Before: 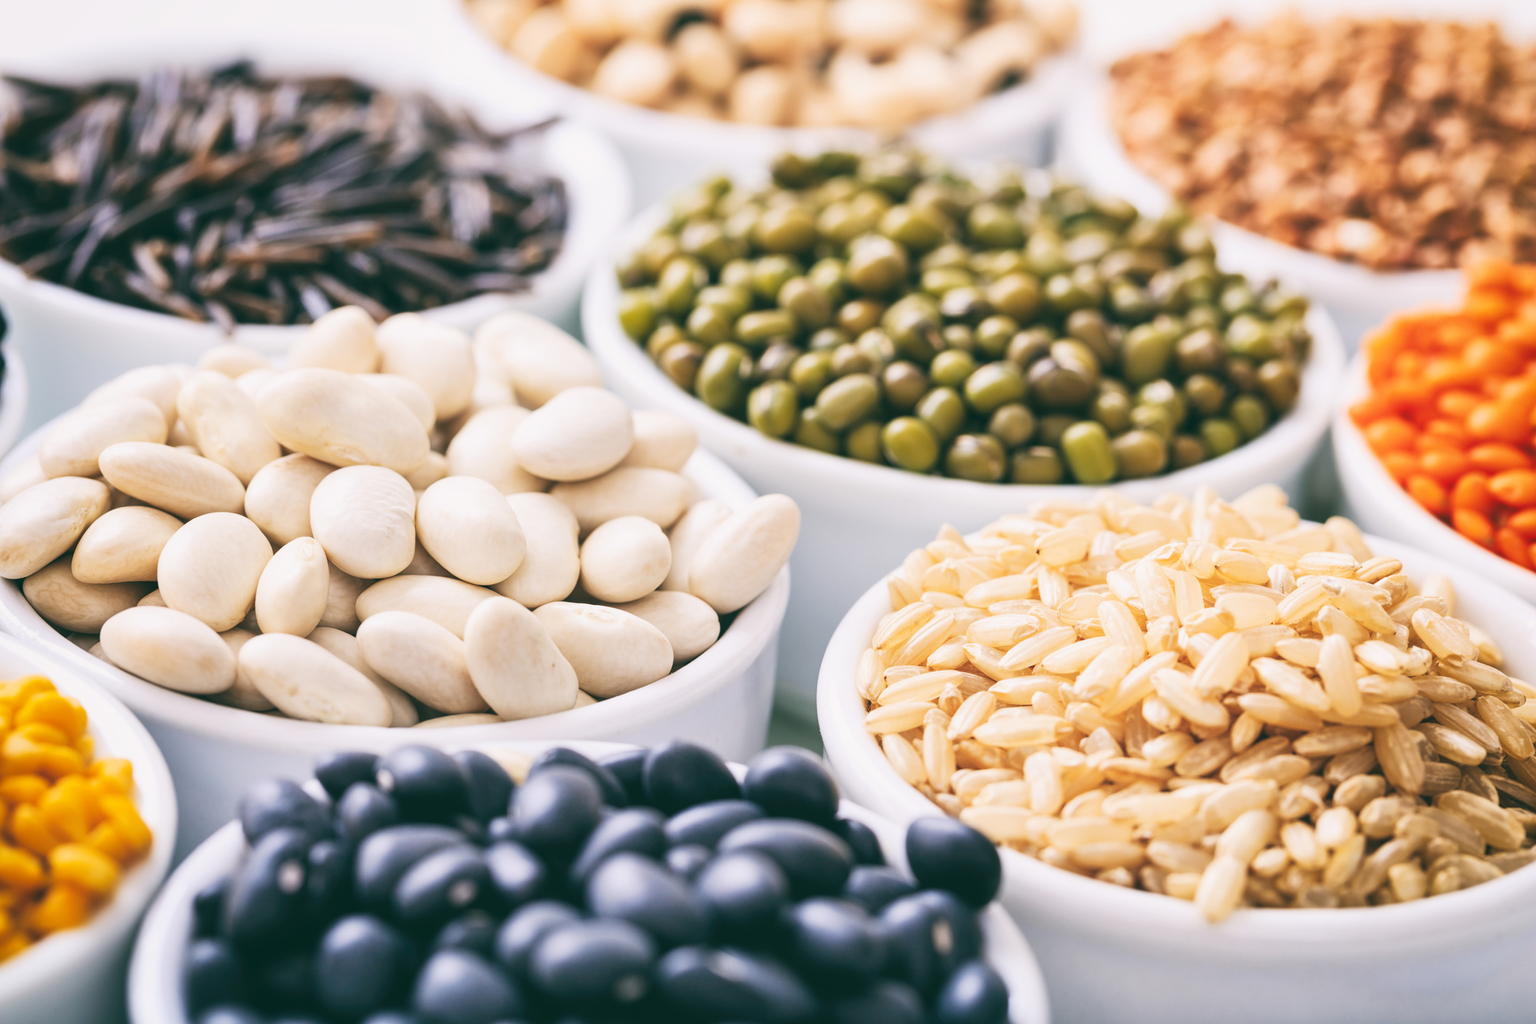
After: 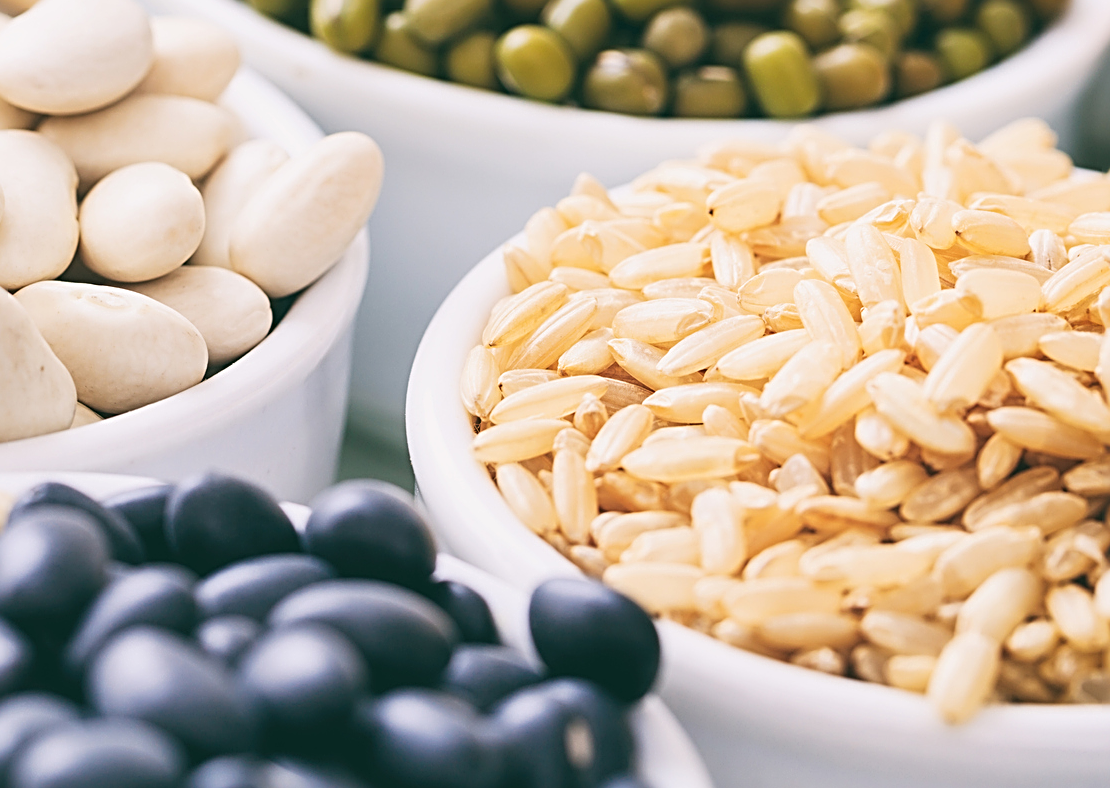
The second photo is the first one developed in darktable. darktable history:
crop: left 34.041%, top 38.902%, right 13.614%, bottom 5.323%
local contrast: mode bilateral grid, contrast 100, coarseness 100, detail 91%, midtone range 0.2
sharpen: radius 2.848, amount 0.723
